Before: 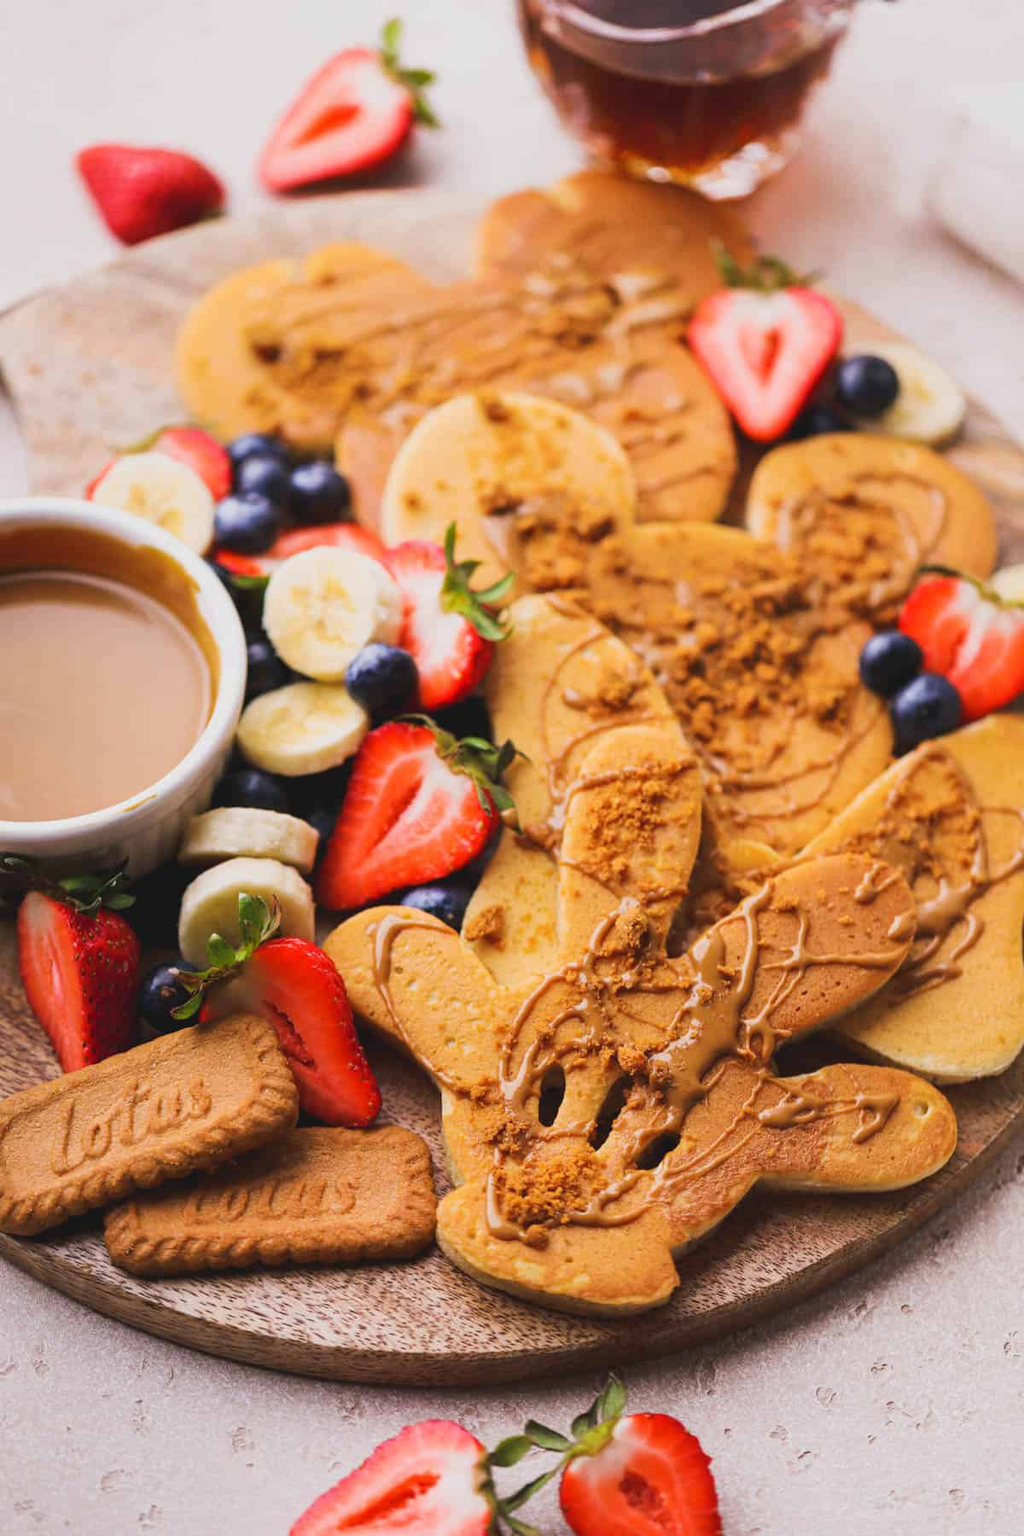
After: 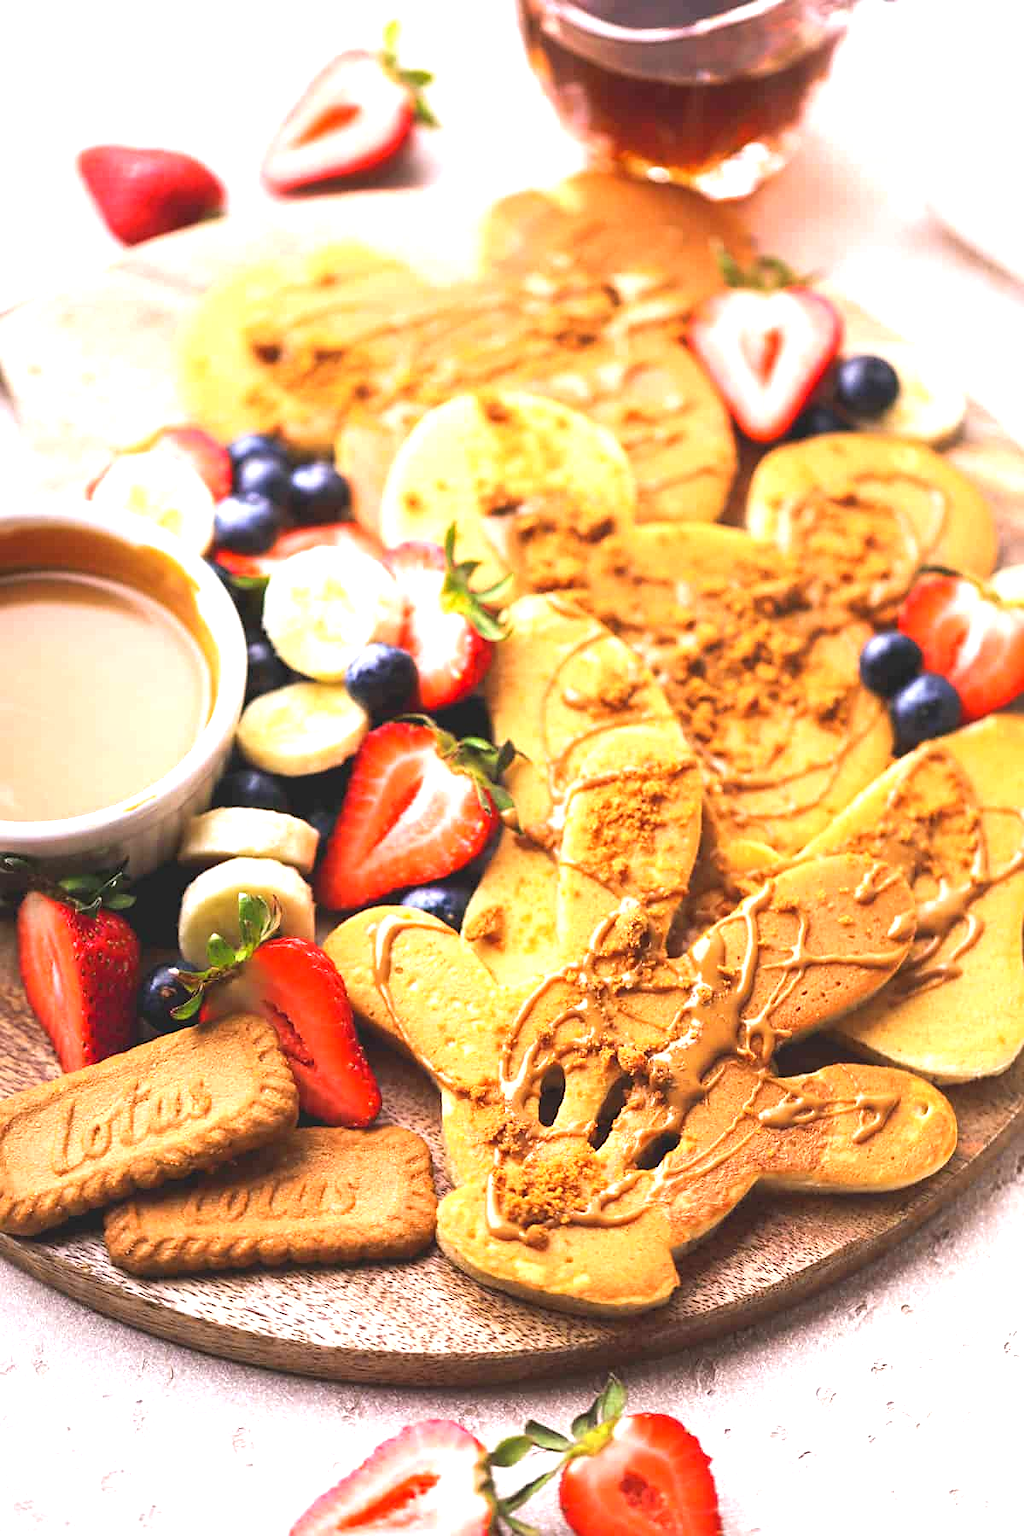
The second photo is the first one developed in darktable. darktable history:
exposure: exposure 1.092 EV, compensate highlight preservation false
sharpen: radius 1.441, amount 0.403, threshold 1.258
